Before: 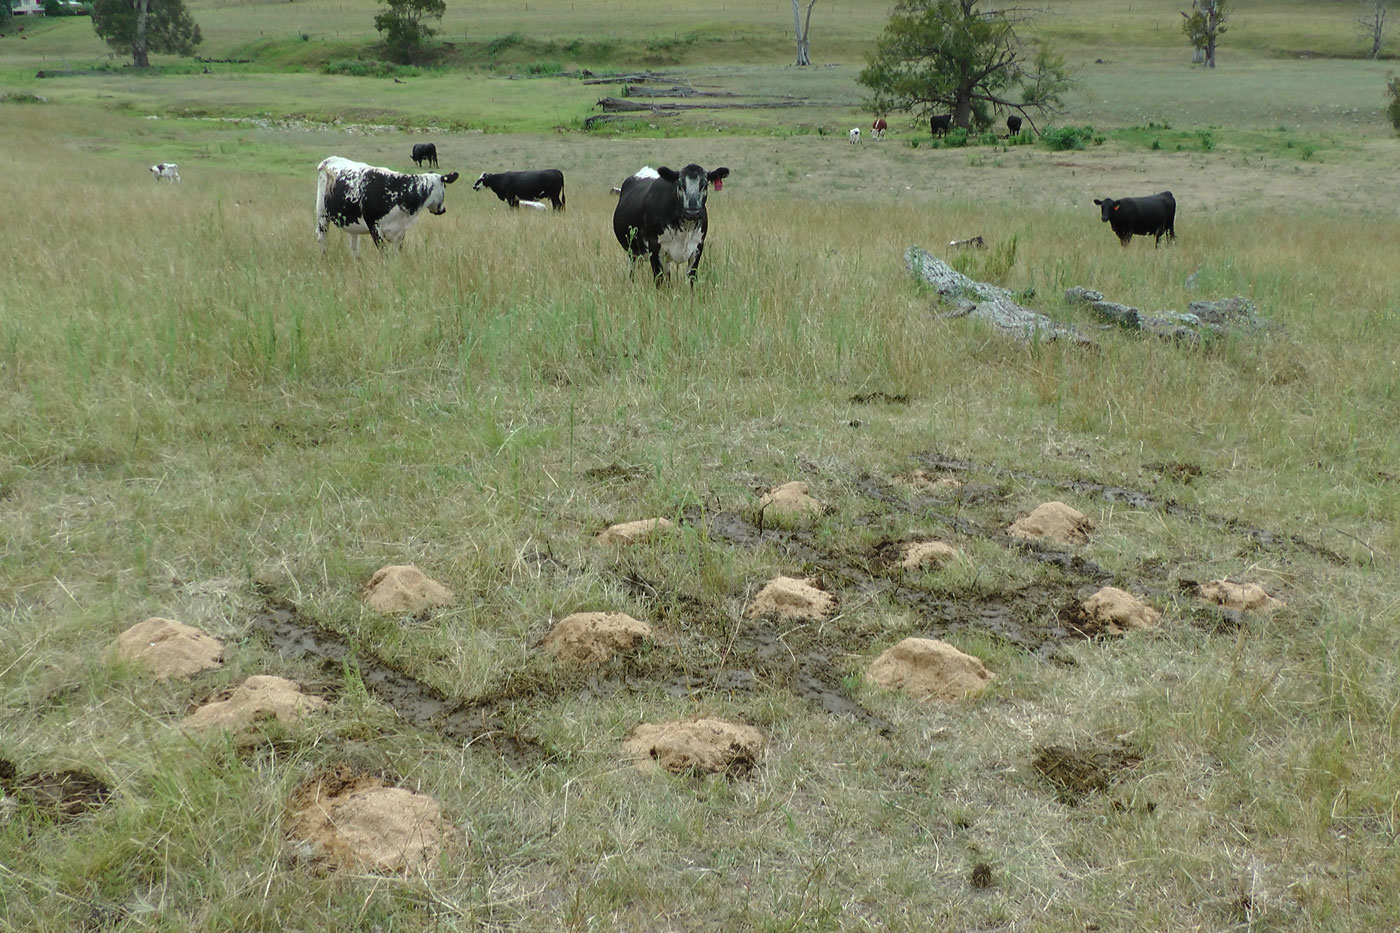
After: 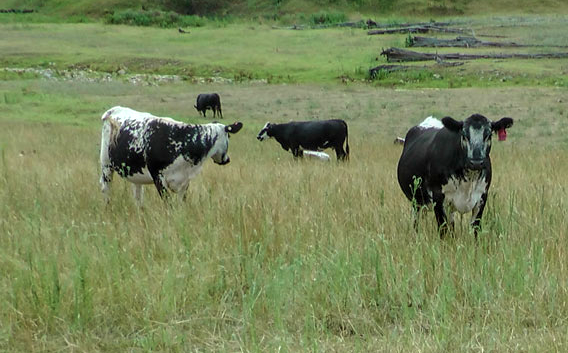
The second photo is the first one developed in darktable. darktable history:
velvia: on, module defaults
crop: left 15.452%, top 5.459%, right 43.956%, bottom 56.62%
local contrast: on, module defaults
